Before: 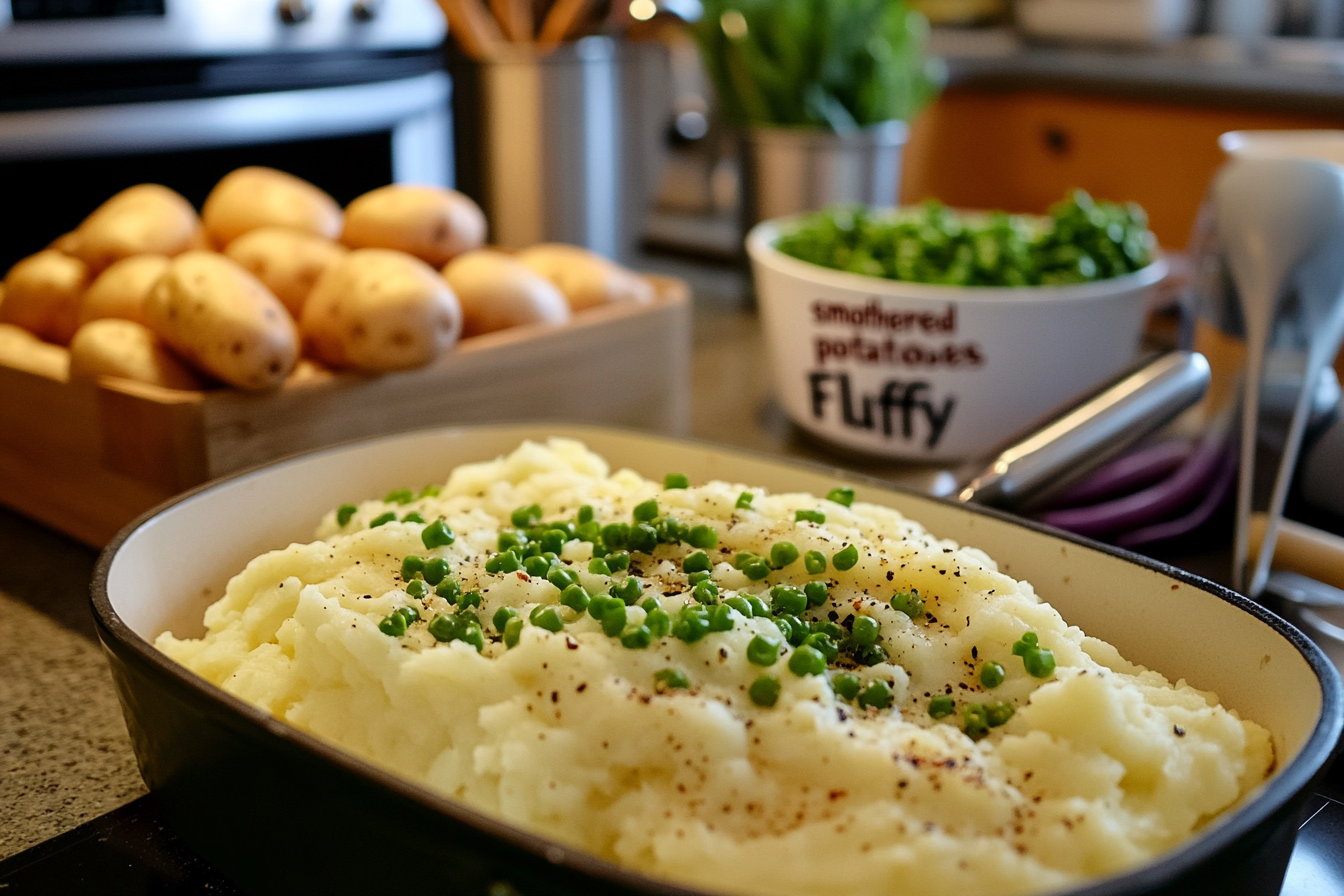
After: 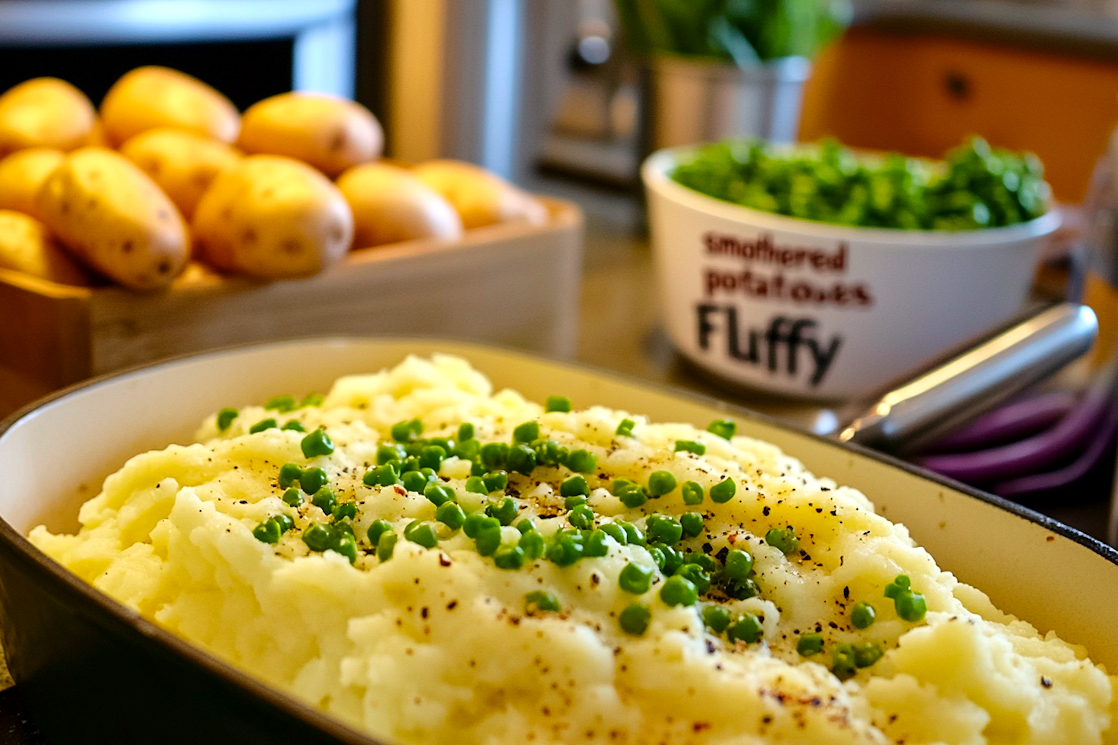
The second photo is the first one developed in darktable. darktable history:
exposure: exposure 0.3 EV, compensate highlight preservation false
color balance rgb: perceptual saturation grading › global saturation 20%, global vibrance 20%
crop and rotate: angle -3.27°, left 5.211%, top 5.211%, right 4.607%, bottom 4.607%
